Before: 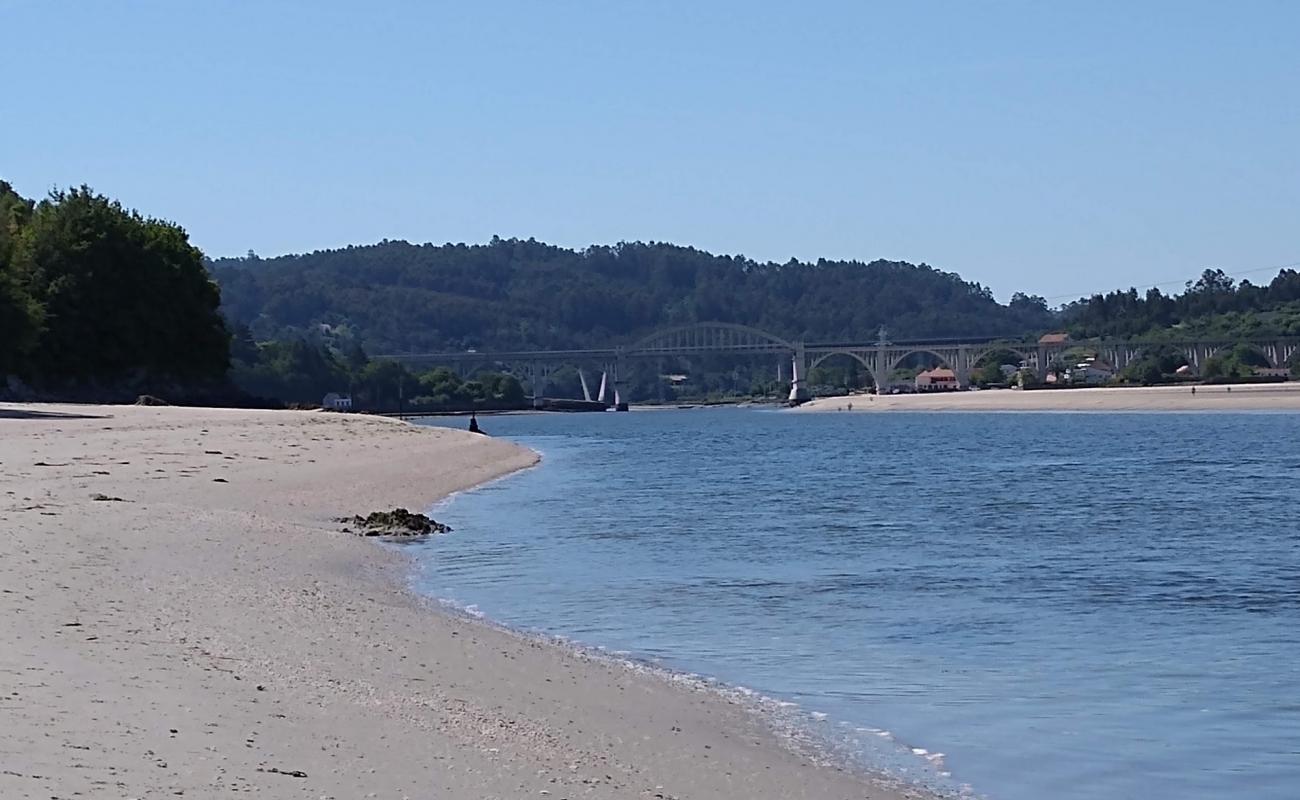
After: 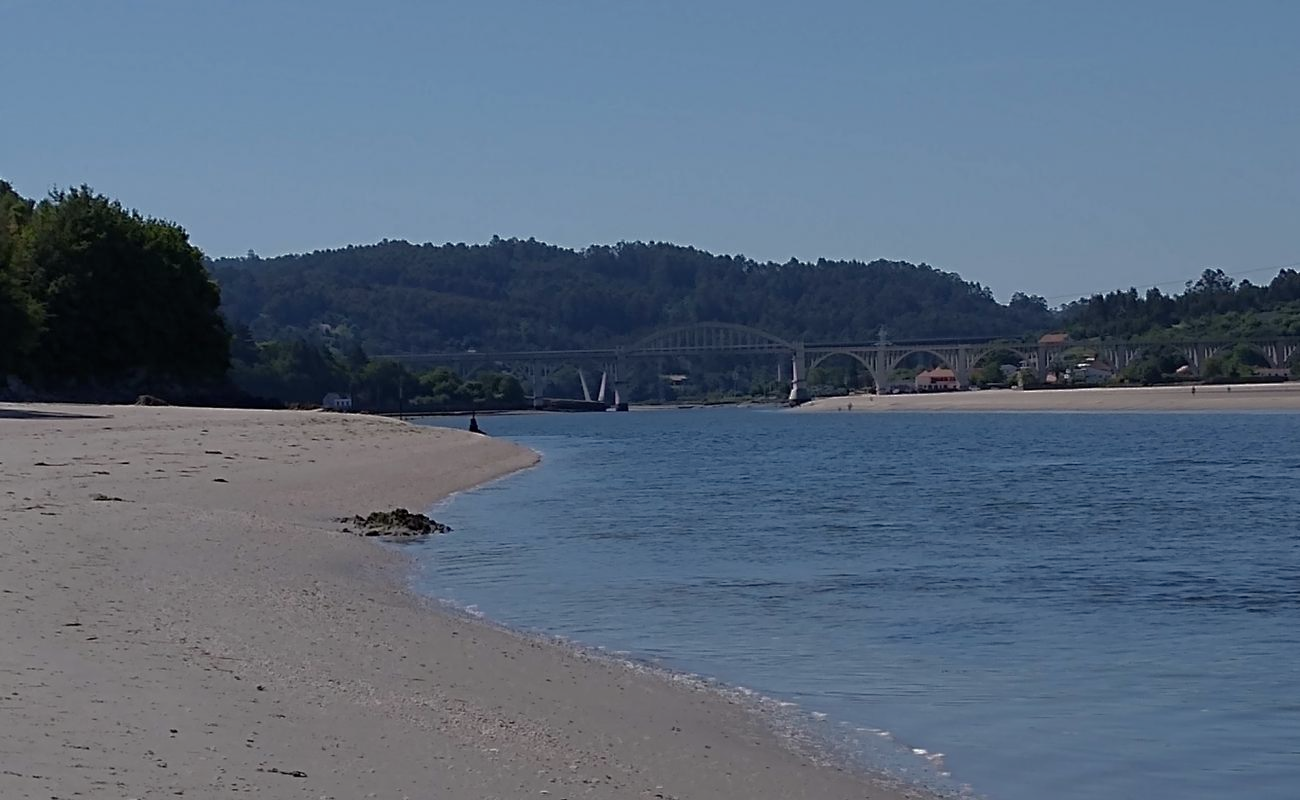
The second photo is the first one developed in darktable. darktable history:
base curve: curves: ch0 [(0, 0) (0.826, 0.587) (1, 1)]
exposure: black level correction 0.001, exposure 0.015 EV, compensate exposure bias true, compensate highlight preservation false
